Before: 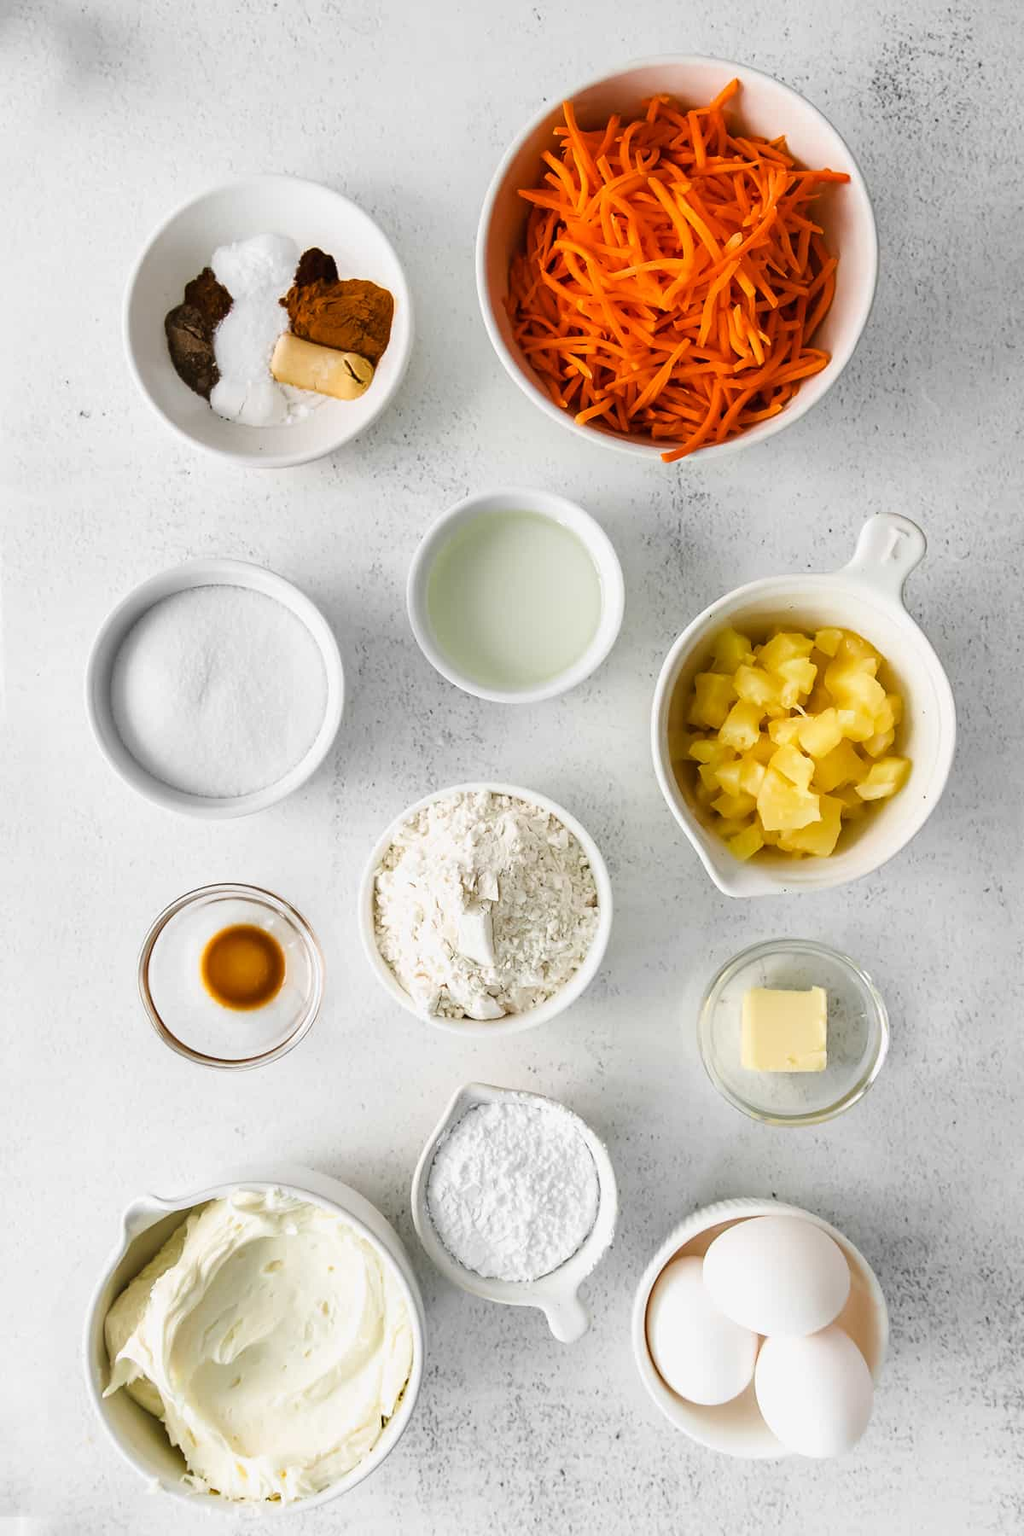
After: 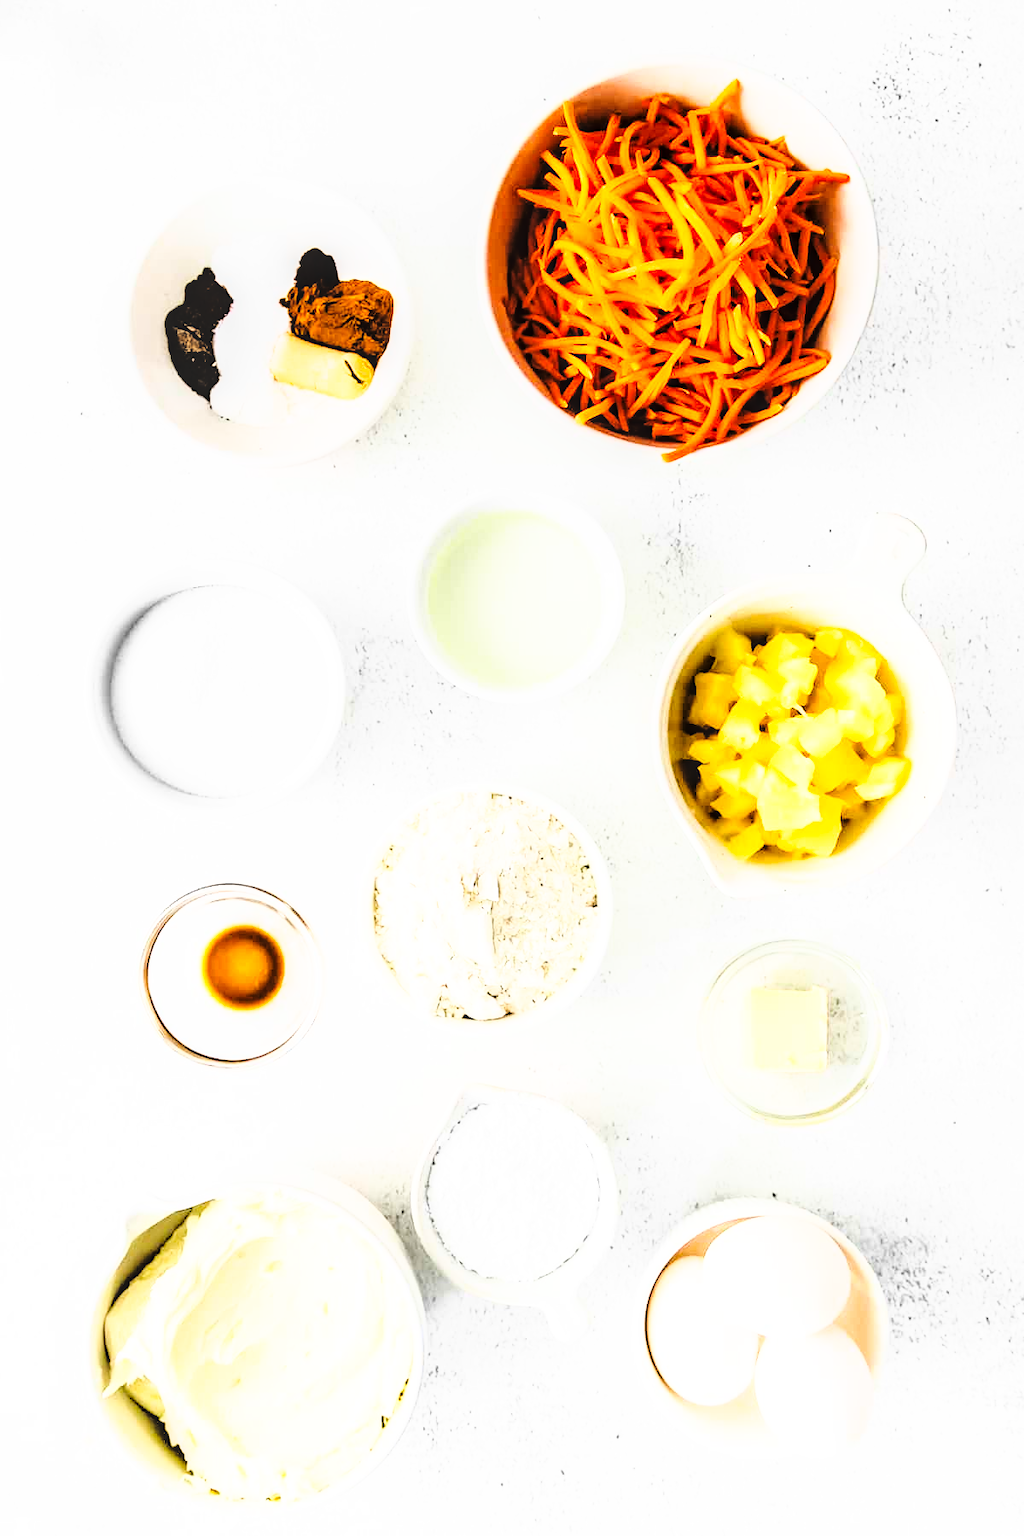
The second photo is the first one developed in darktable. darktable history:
local contrast: on, module defaults
base curve: curves: ch0 [(0, 0) (0.028, 0.03) (0.121, 0.232) (0.46, 0.748) (0.859, 0.968) (1, 1)], preserve colors none
tone equalizer: -8 EV -1.86 EV, -7 EV -1.2 EV, -6 EV -1.65 EV, edges refinement/feathering 500, mask exposure compensation -1.57 EV, preserve details no
tone curve: curves: ch0 [(0, 0) (0.003, 0.004) (0.011, 0.006) (0.025, 0.008) (0.044, 0.012) (0.069, 0.017) (0.1, 0.021) (0.136, 0.029) (0.177, 0.043) (0.224, 0.062) (0.277, 0.108) (0.335, 0.166) (0.399, 0.301) (0.468, 0.467) (0.543, 0.64) (0.623, 0.803) (0.709, 0.908) (0.801, 0.969) (0.898, 0.988) (1, 1)], color space Lab, linked channels, preserve colors none
